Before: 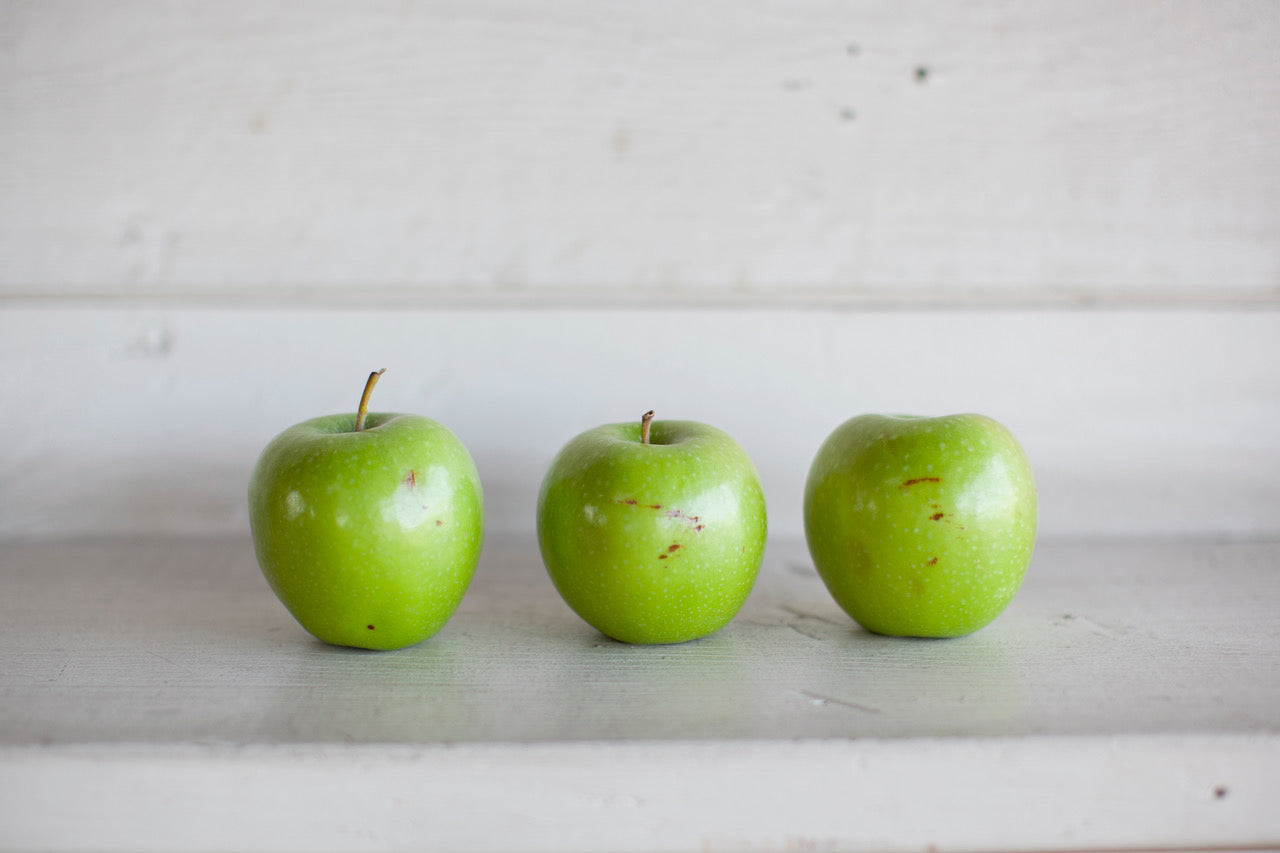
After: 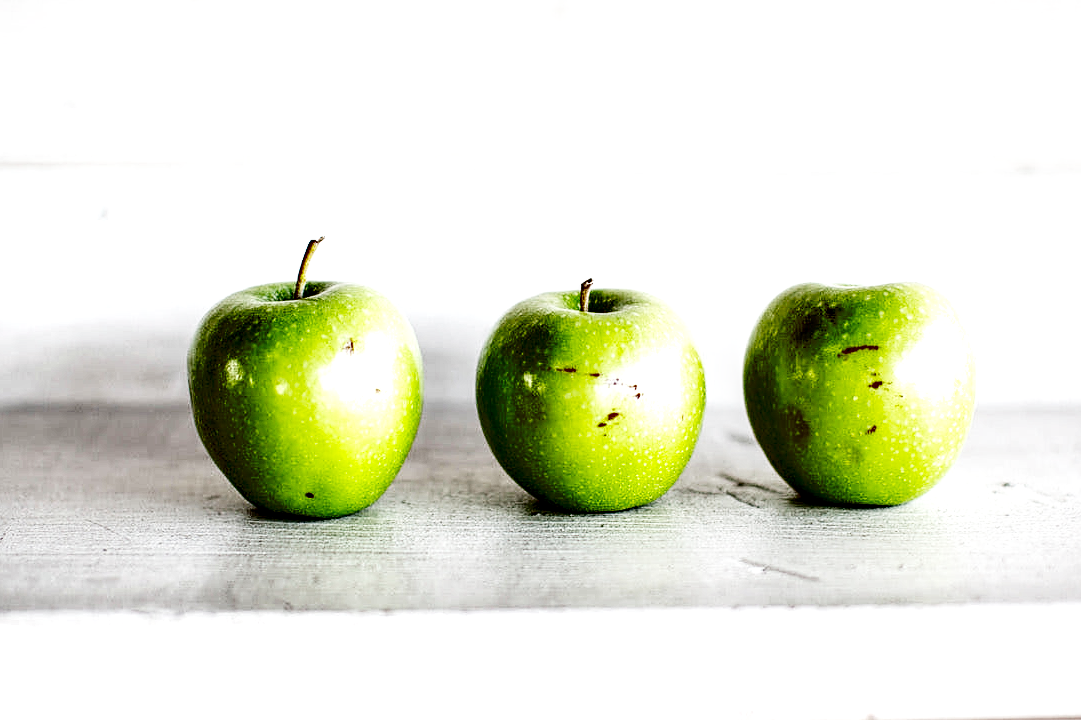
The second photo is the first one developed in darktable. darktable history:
tone equalizer: -8 EV -0.75 EV, -7 EV -0.7 EV, -6 EV -0.6 EV, -5 EV -0.4 EV, -3 EV 0.4 EV, -2 EV 0.6 EV, -1 EV 0.7 EV, +0 EV 0.75 EV, edges refinement/feathering 500, mask exposure compensation -1.57 EV, preserve details no
sharpen: on, module defaults
exposure: compensate highlight preservation false
shadows and highlights: shadows color adjustment 97.66%, soften with gaussian
crop and rotate: left 4.842%, top 15.51%, right 10.668%
contrast brightness saturation: brightness -0.25, saturation 0.2
local contrast: highlights 65%, shadows 54%, detail 169%, midtone range 0.514
base curve: curves: ch0 [(0, 0) (0, 0) (0.002, 0.001) (0.008, 0.003) (0.019, 0.011) (0.037, 0.037) (0.064, 0.11) (0.102, 0.232) (0.152, 0.379) (0.216, 0.524) (0.296, 0.665) (0.394, 0.789) (0.512, 0.881) (0.651, 0.945) (0.813, 0.986) (1, 1)], preserve colors none
